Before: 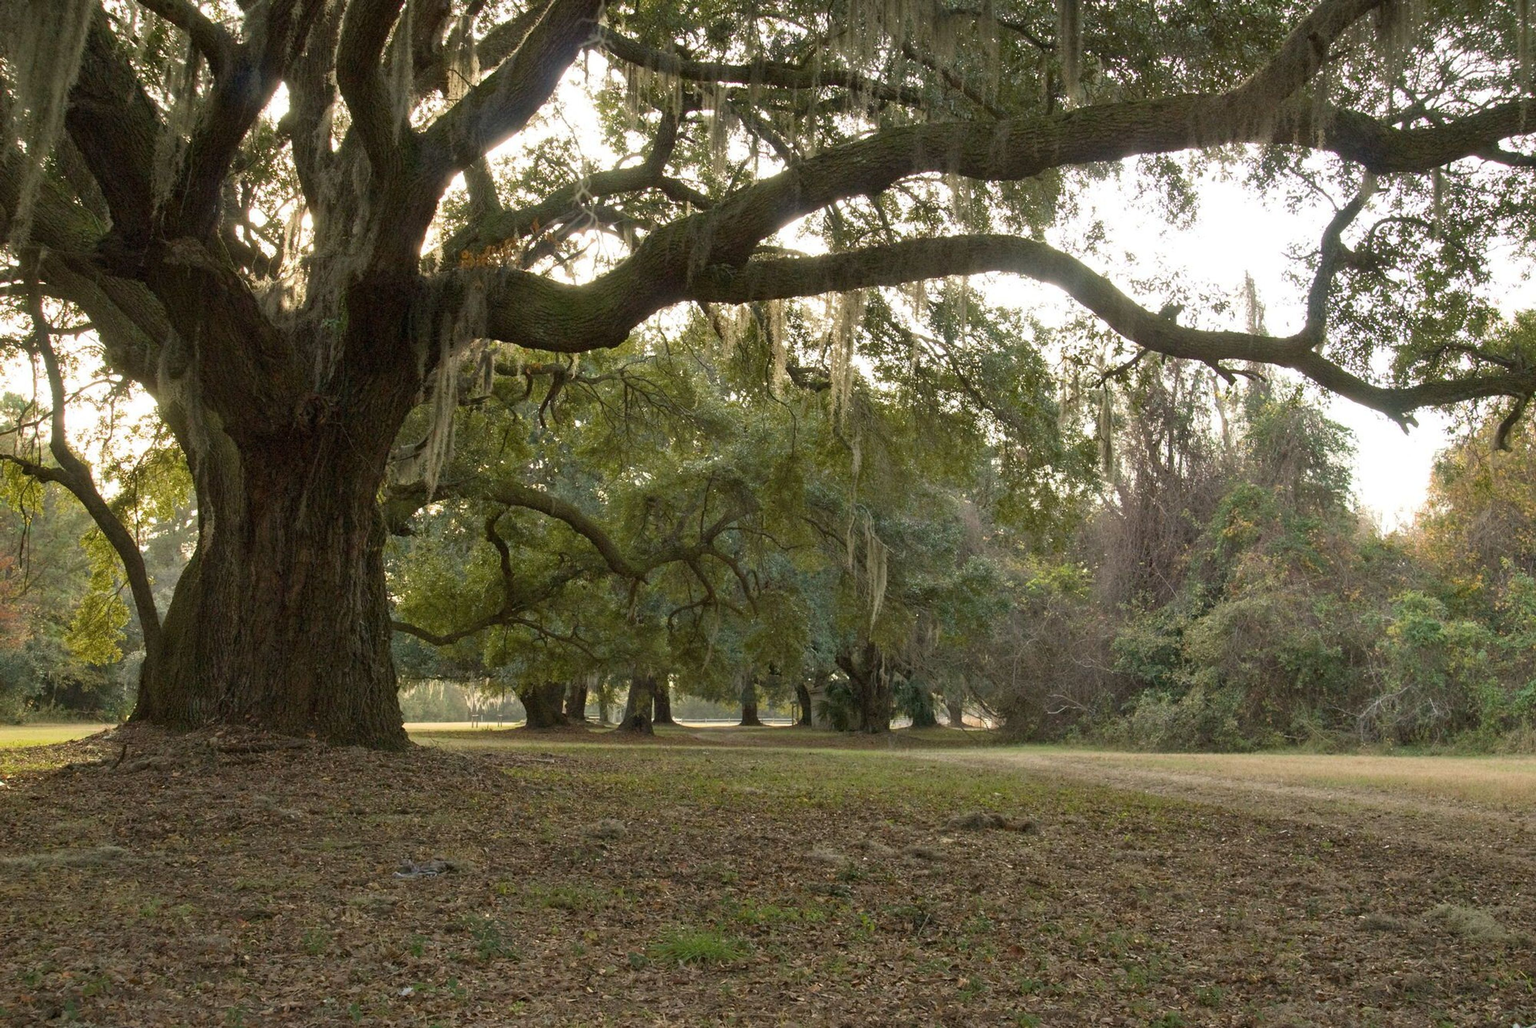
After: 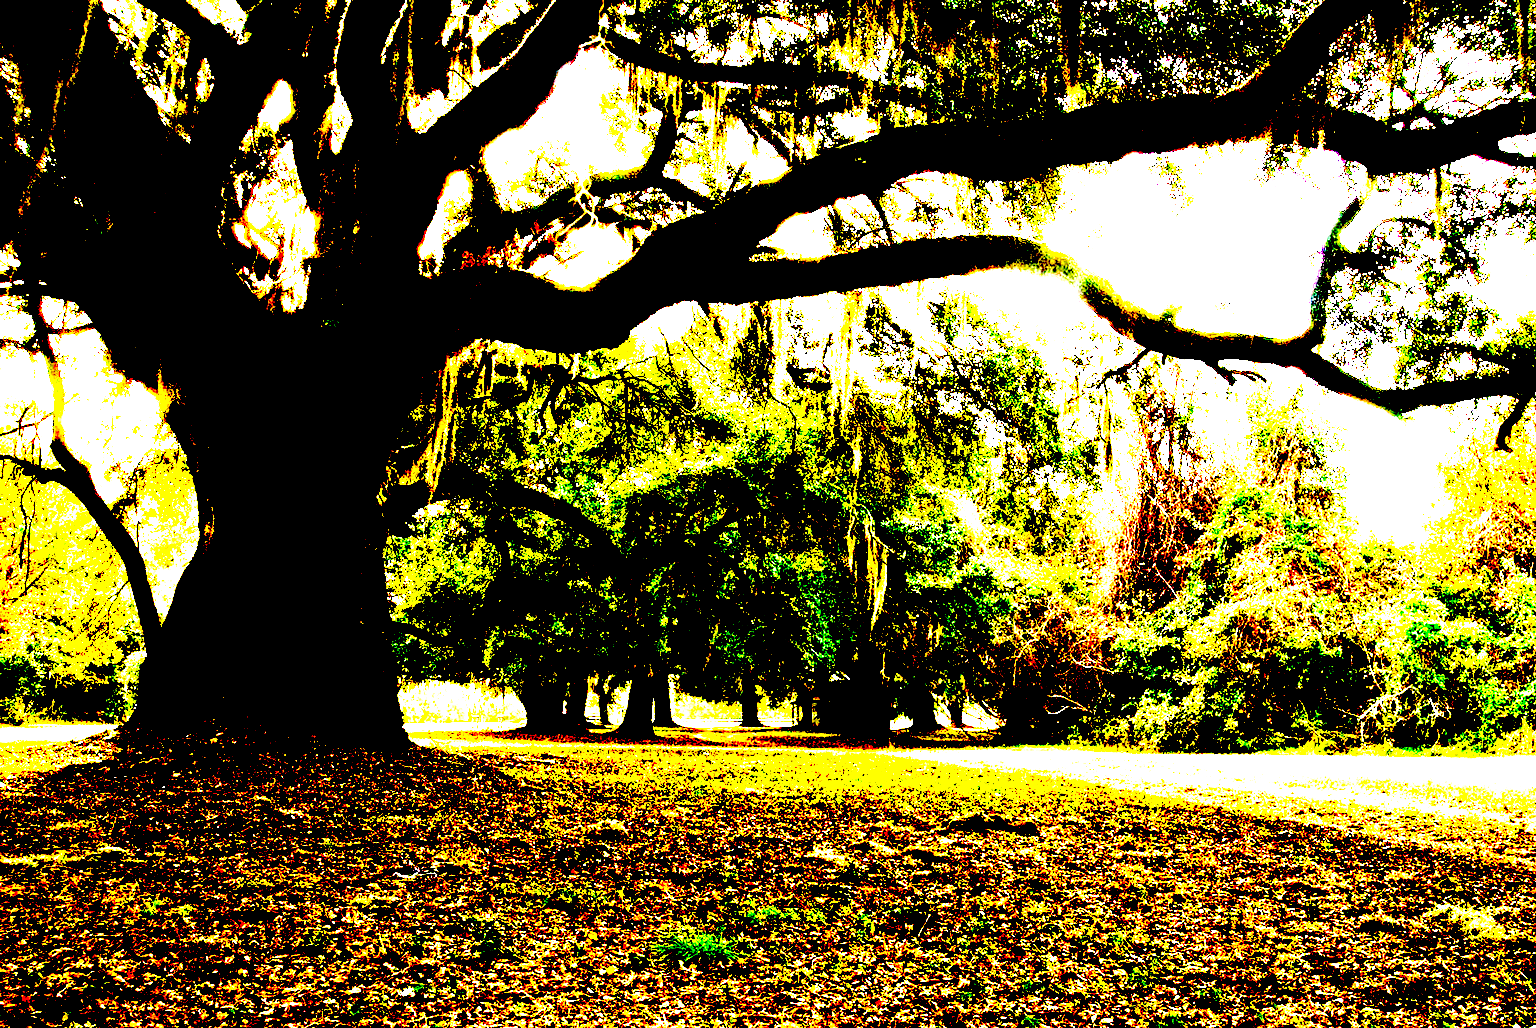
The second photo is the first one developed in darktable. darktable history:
white balance: red 1.004, blue 1.024
exposure: black level correction 0.1, exposure 3 EV, compensate highlight preservation false
